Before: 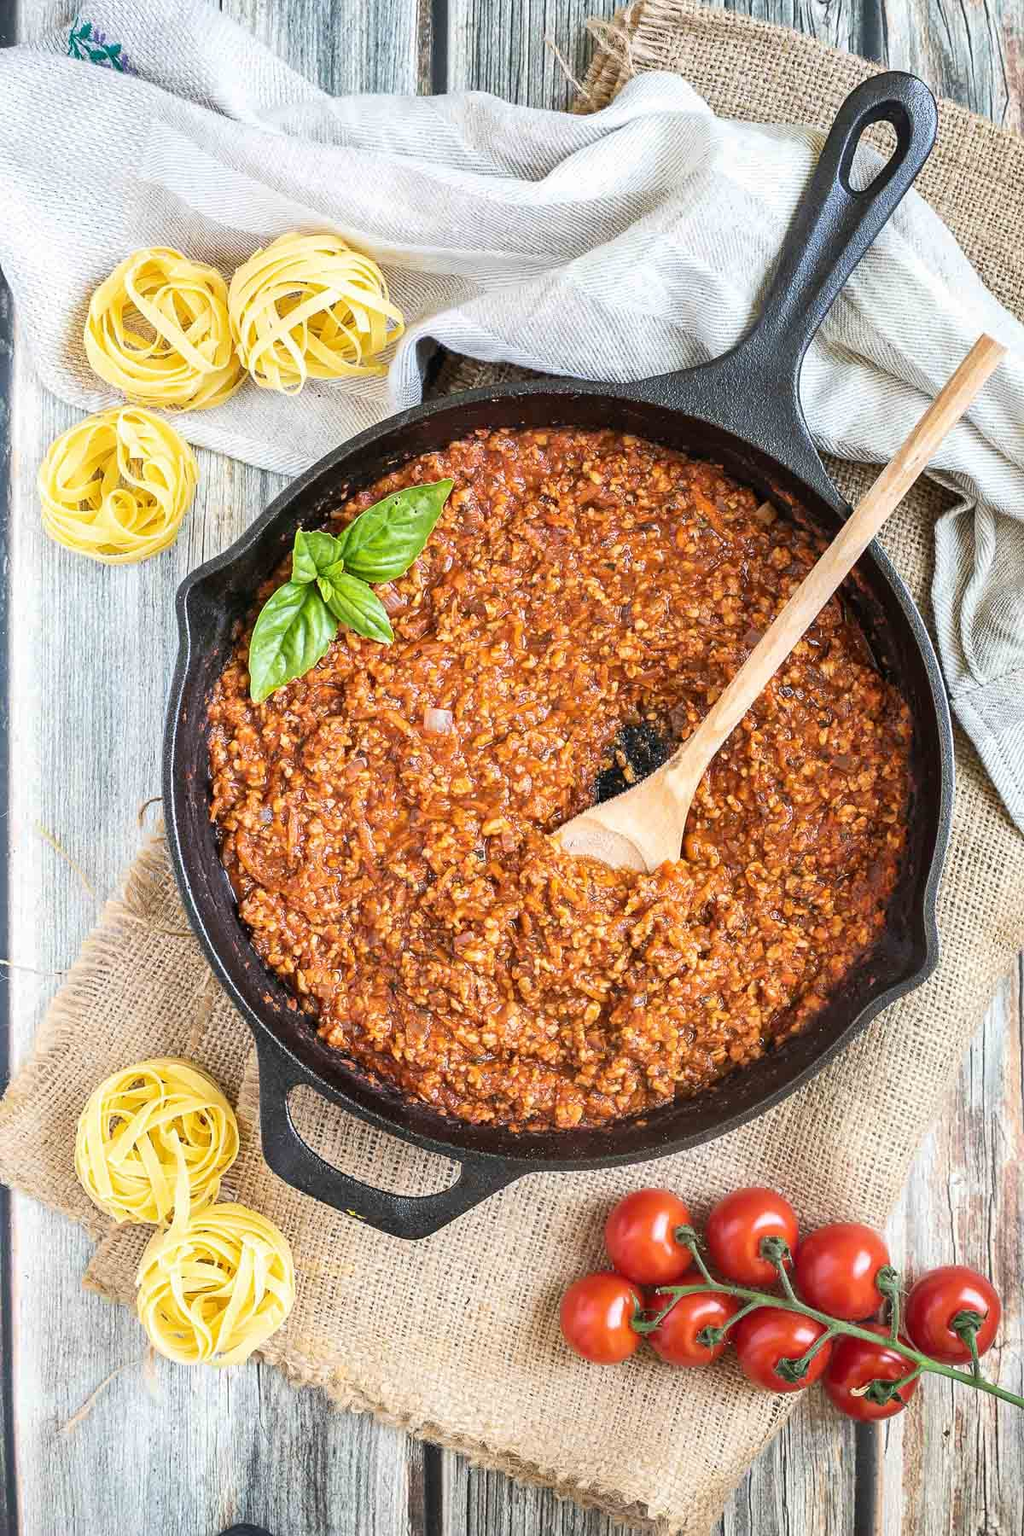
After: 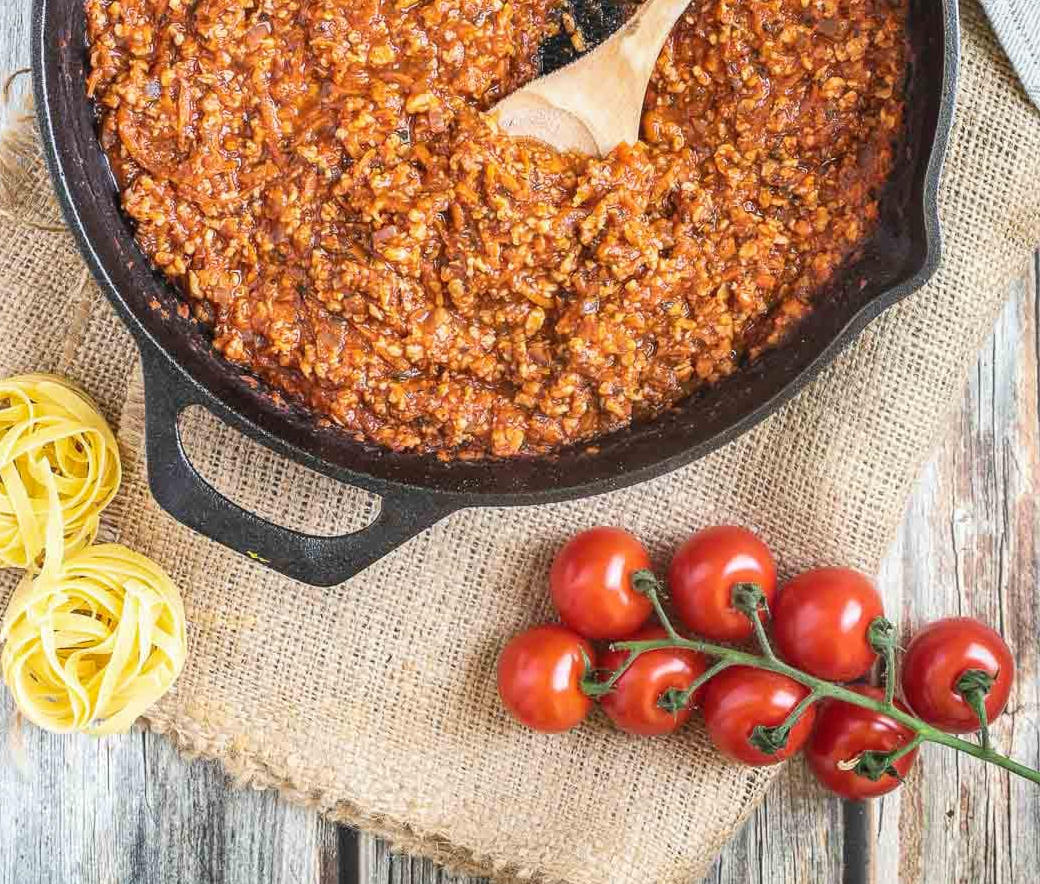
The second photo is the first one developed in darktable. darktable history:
local contrast: detail 110%
crop and rotate: left 13.272%, top 48.117%, bottom 2.769%
